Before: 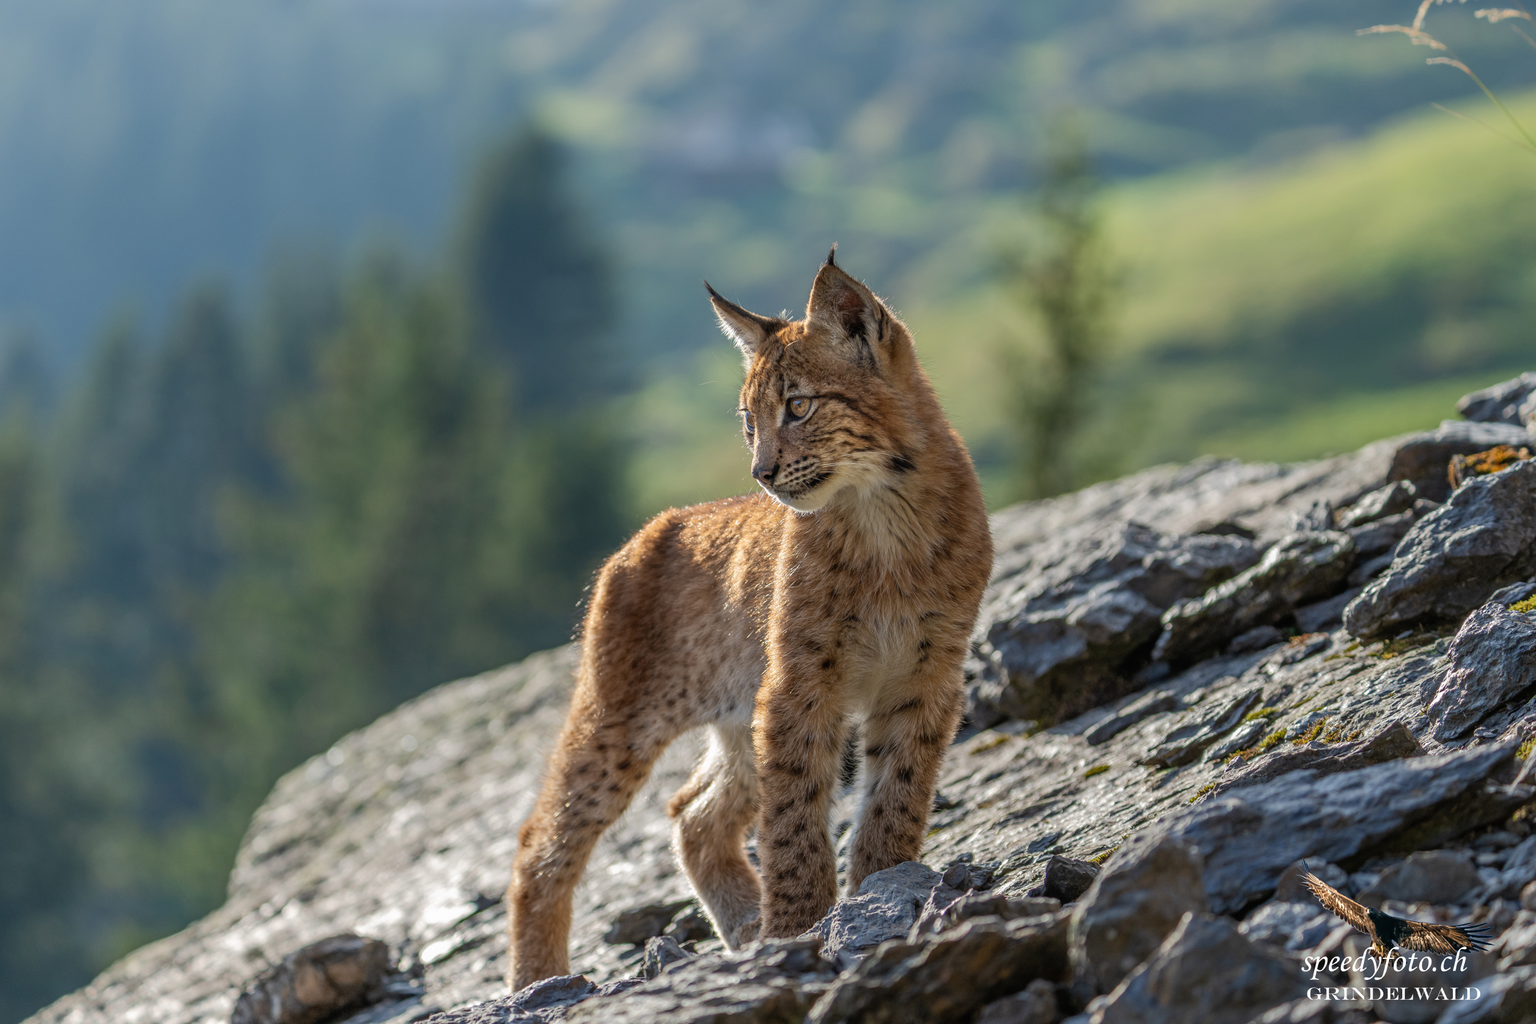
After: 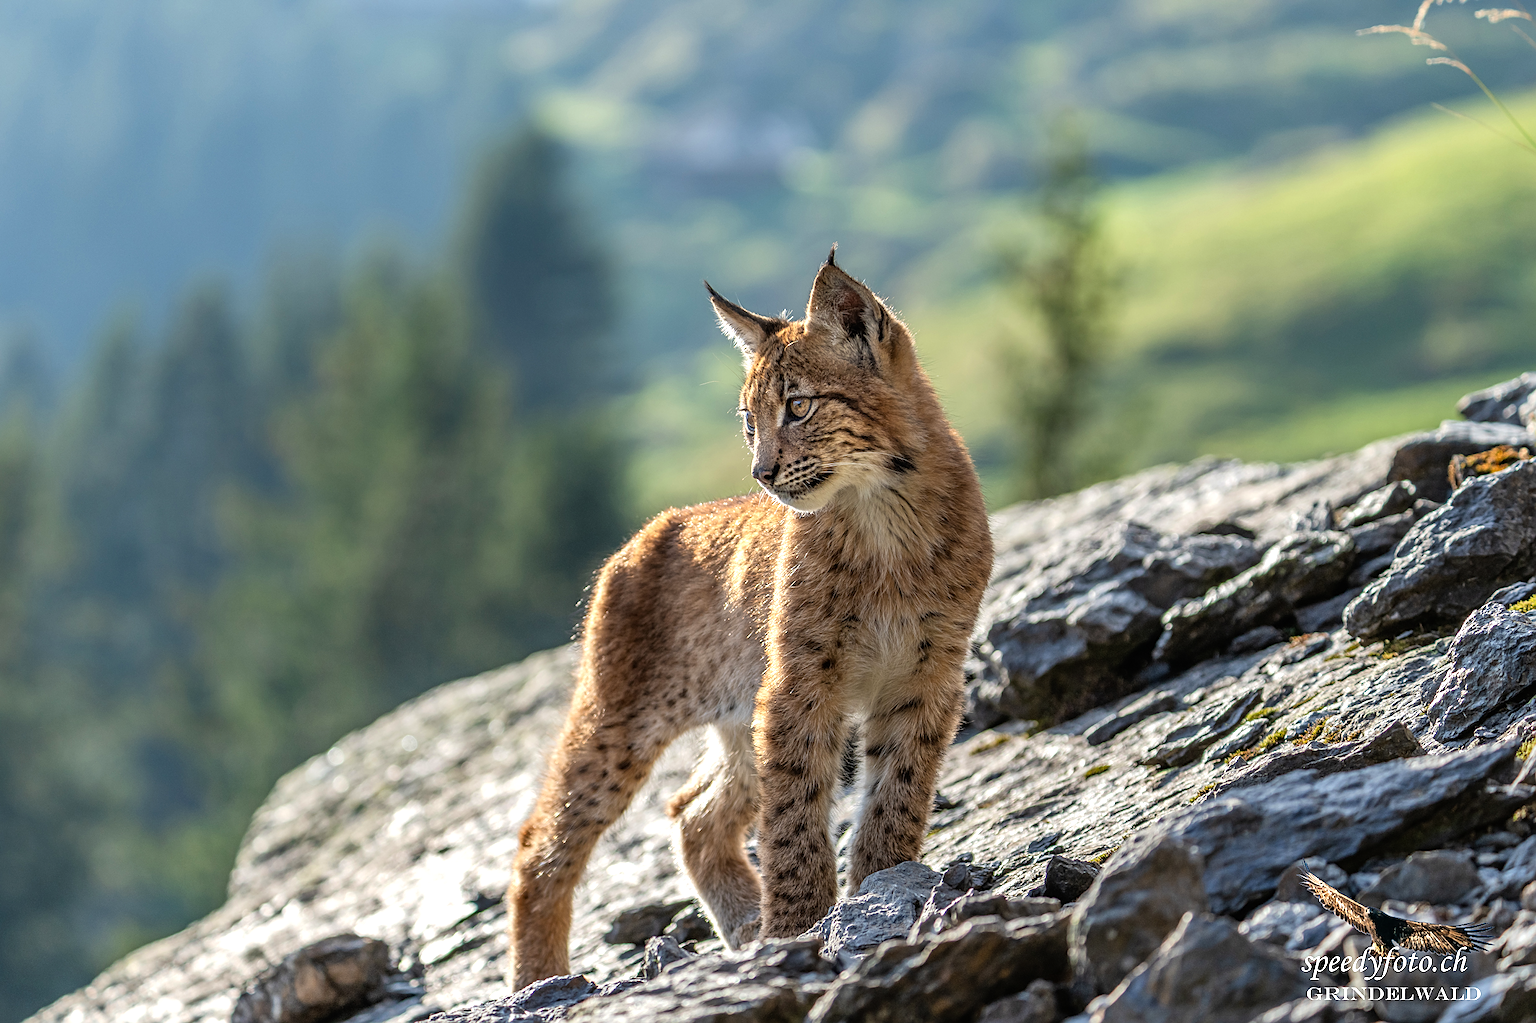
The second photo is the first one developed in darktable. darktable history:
sharpen: on, module defaults
tone equalizer: -8 EV -0.726 EV, -7 EV -0.724 EV, -6 EV -0.619 EV, -5 EV -0.4 EV, -3 EV 0.378 EV, -2 EV 0.6 EV, -1 EV 0.681 EV, +0 EV 0.725 EV, mask exposure compensation -0.5 EV
shadows and highlights: highlights color adjustment 89.08%, soften with gaussian
